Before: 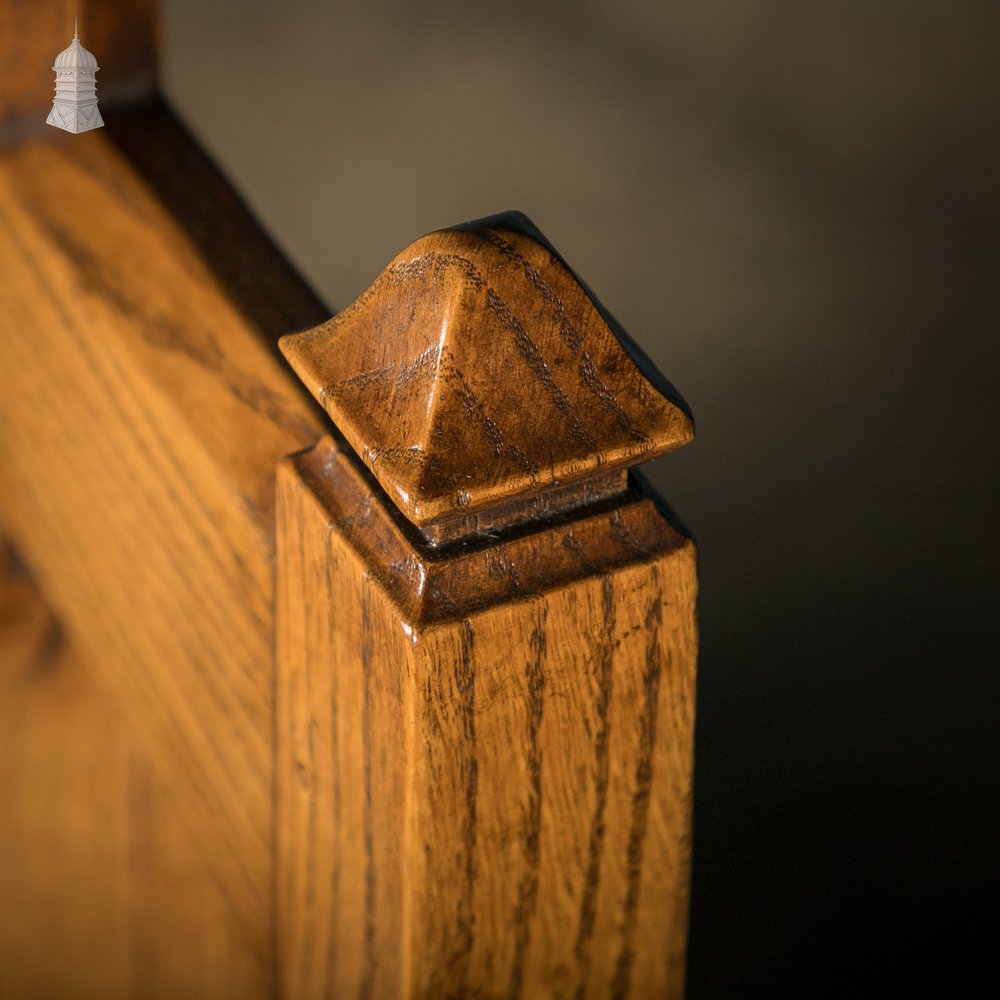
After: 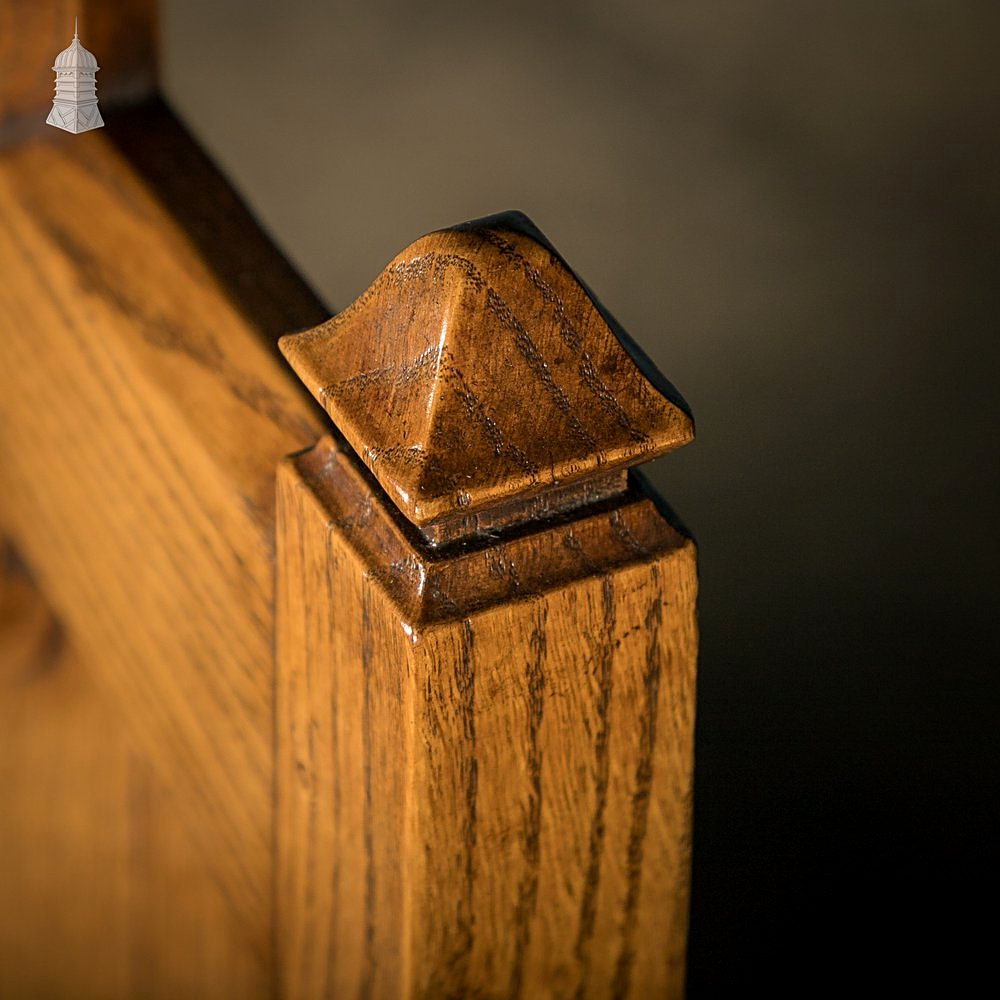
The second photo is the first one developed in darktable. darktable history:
exposure: black level correction 0.002, compensate exposure bias true, compensate highlight preservation false
sharpen: on, module defaults
